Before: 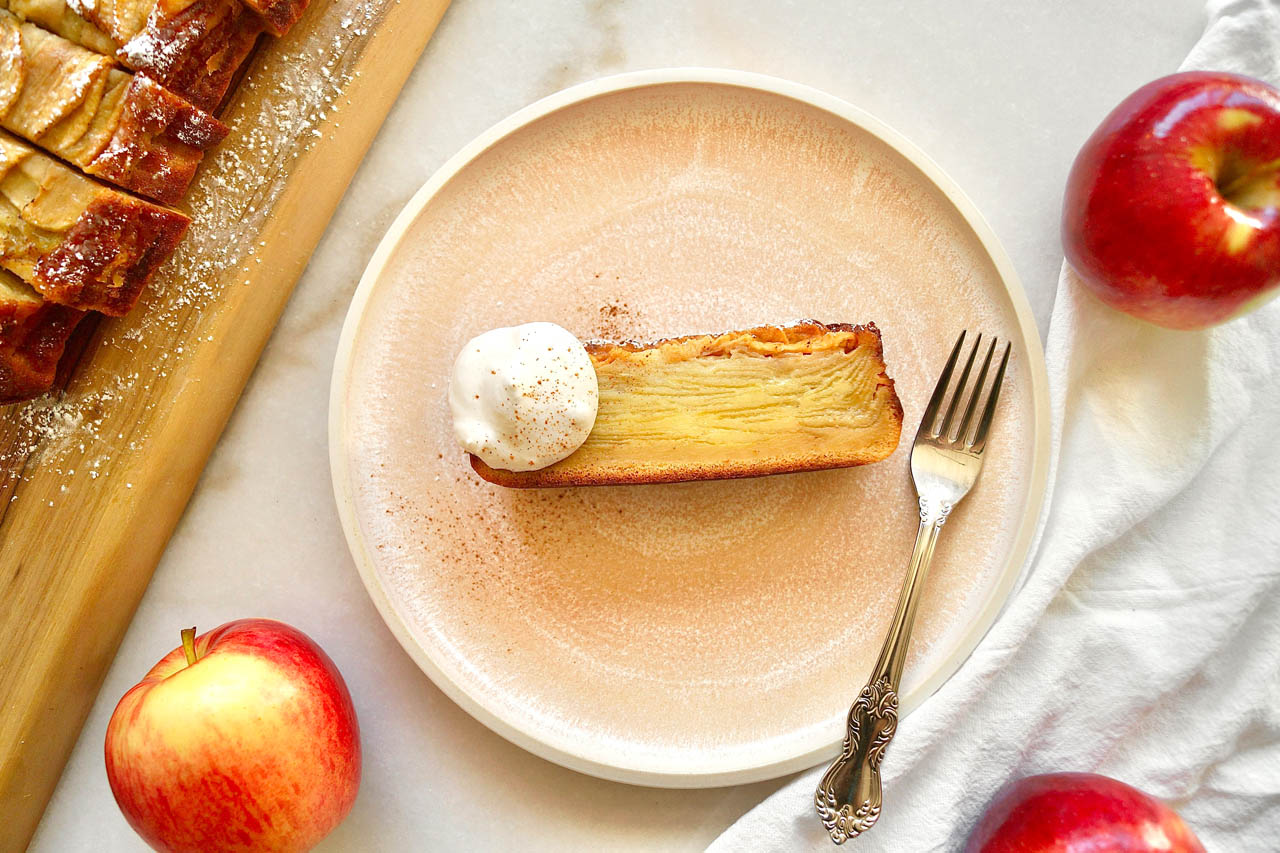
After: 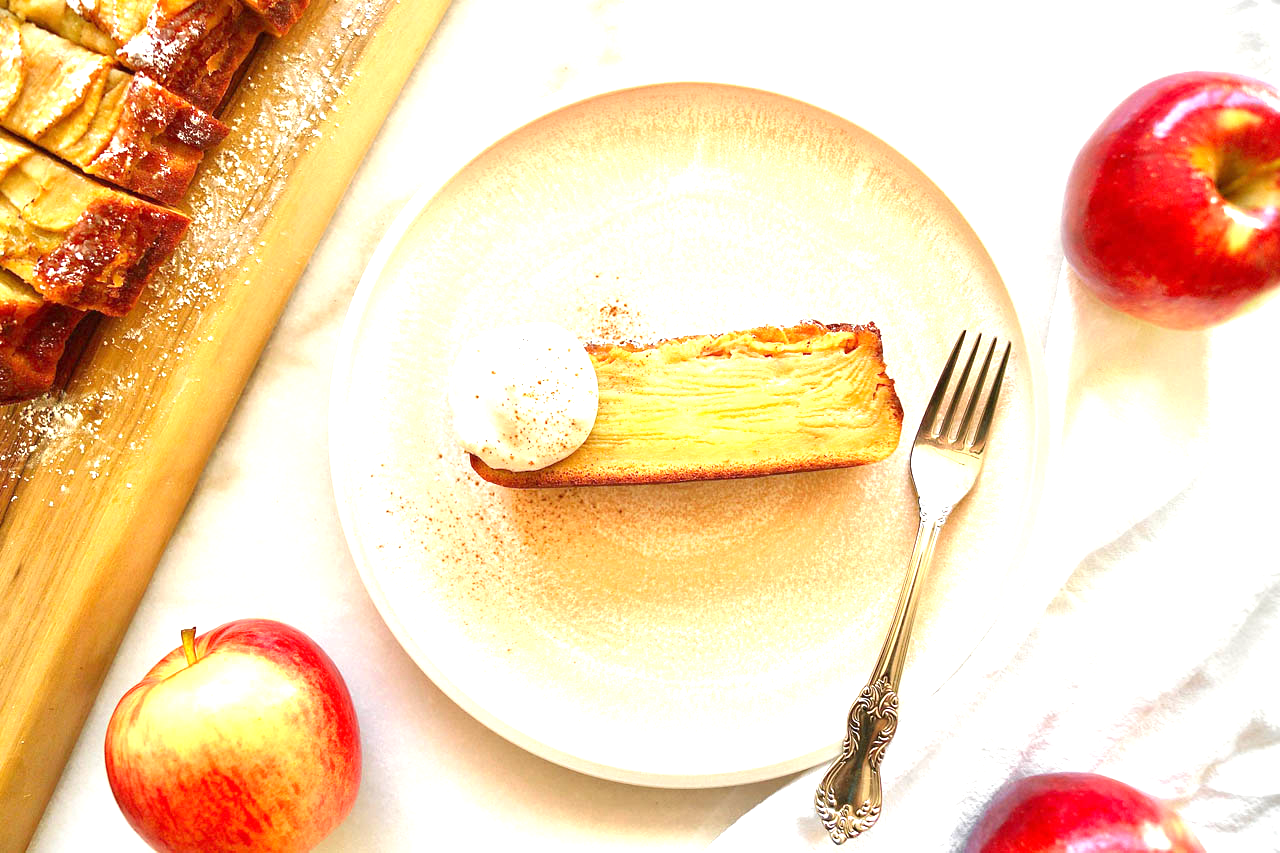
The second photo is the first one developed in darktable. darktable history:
exposure: black level correction 0, exposure 0.932 EV, compensate exposure bias true, compensate highlight preservation false
